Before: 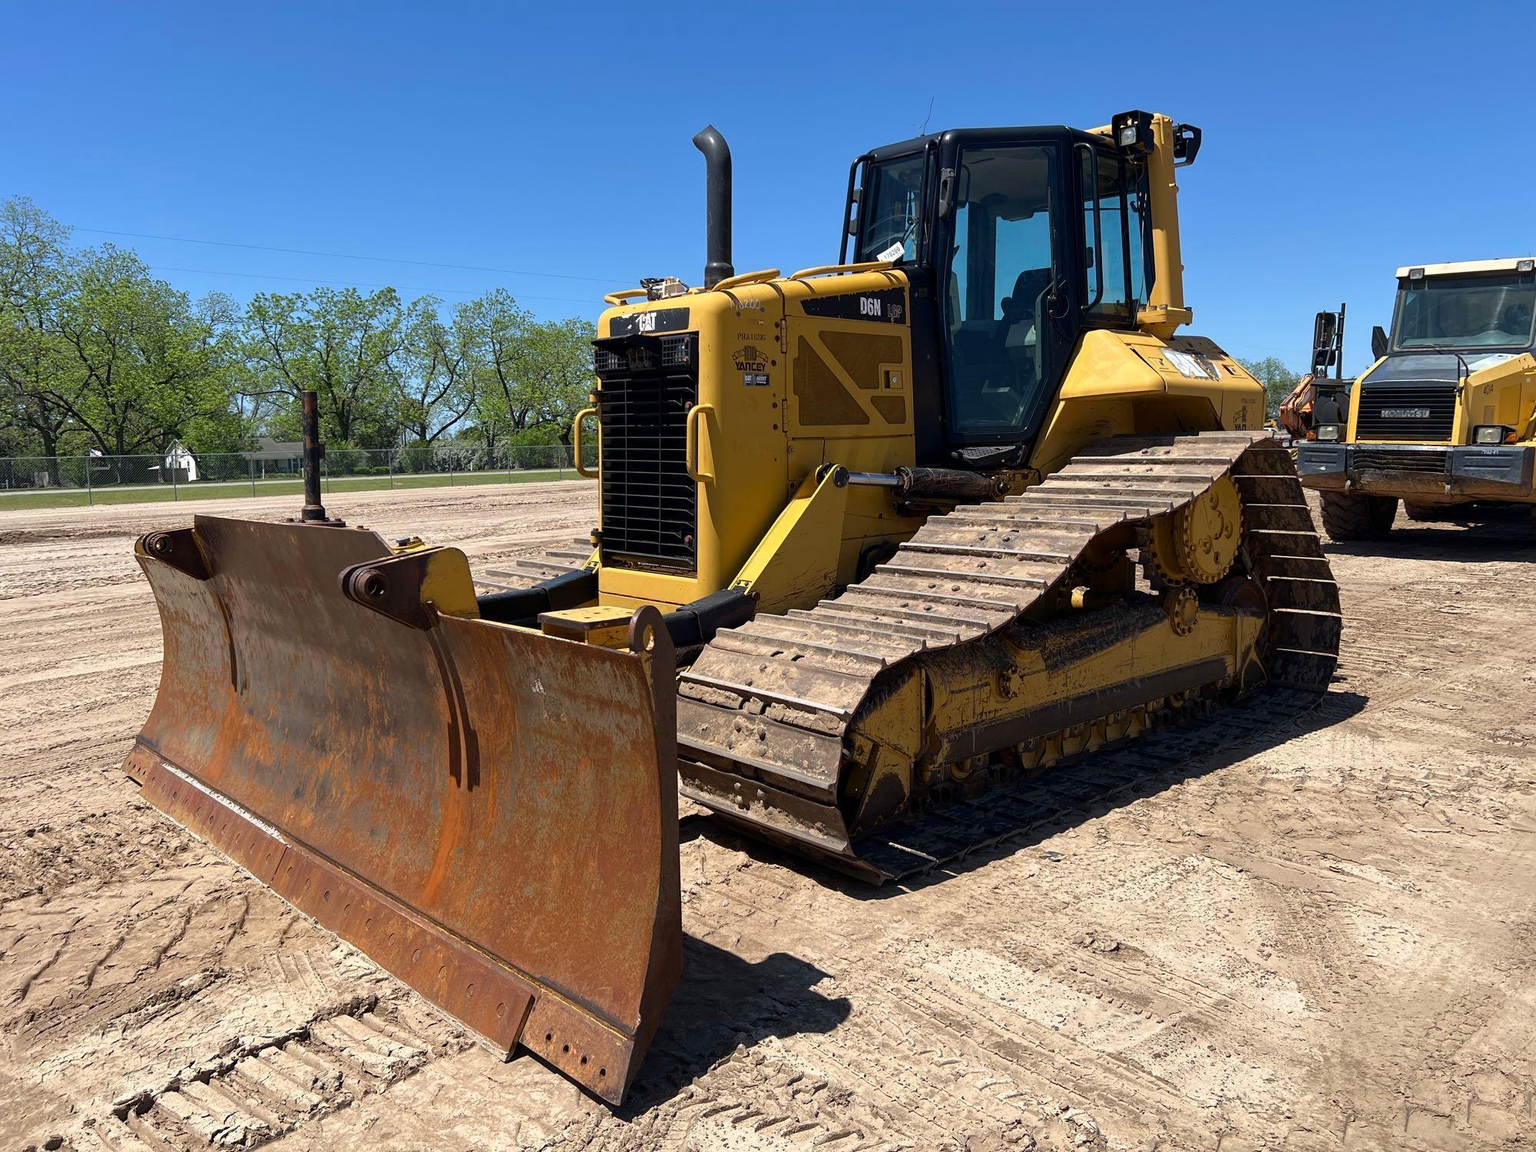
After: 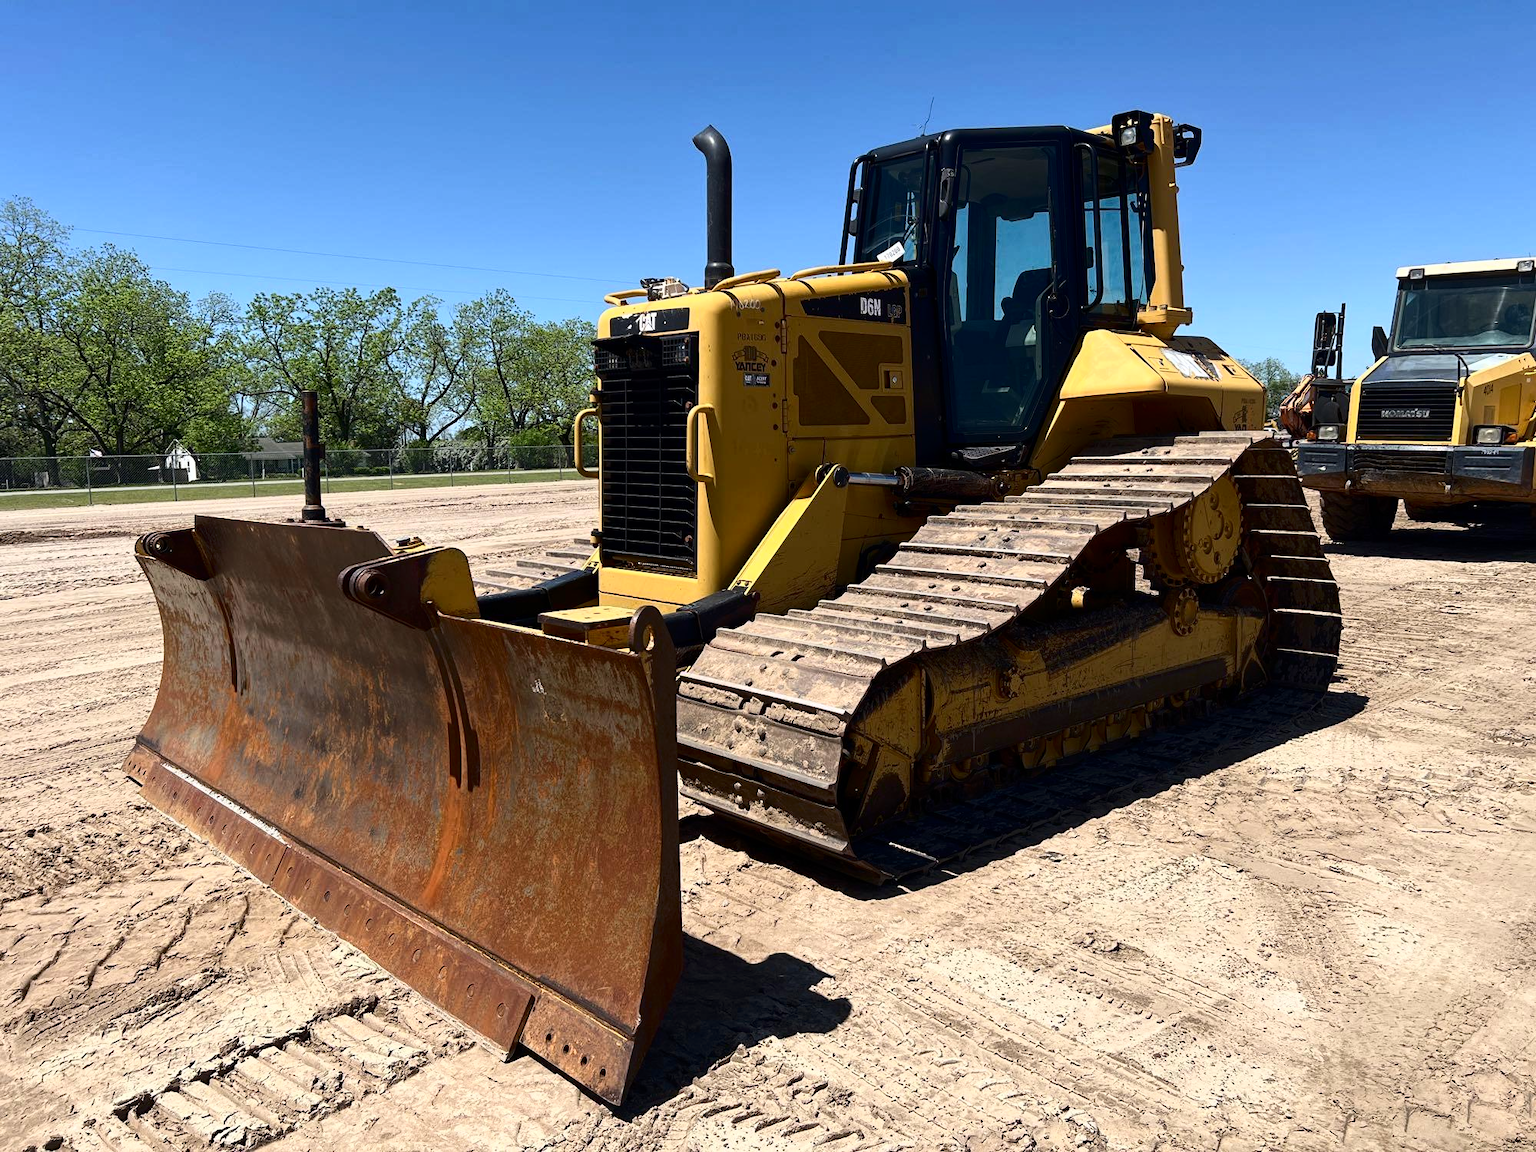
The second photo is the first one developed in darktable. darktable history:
contrast brightness saturation: contrast 0.274
